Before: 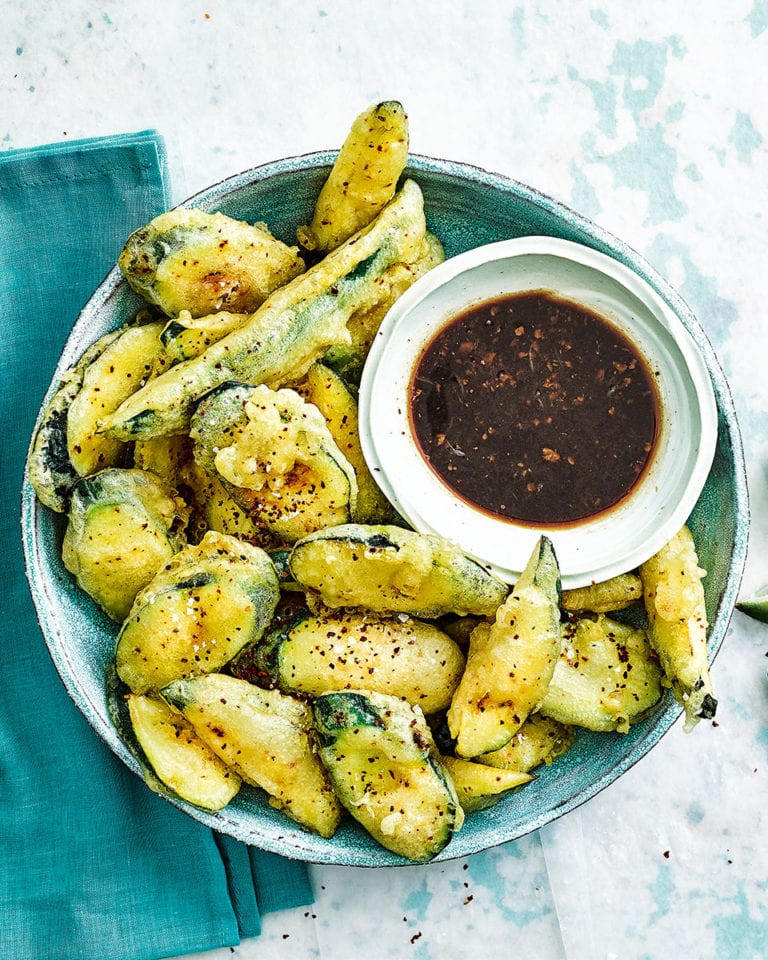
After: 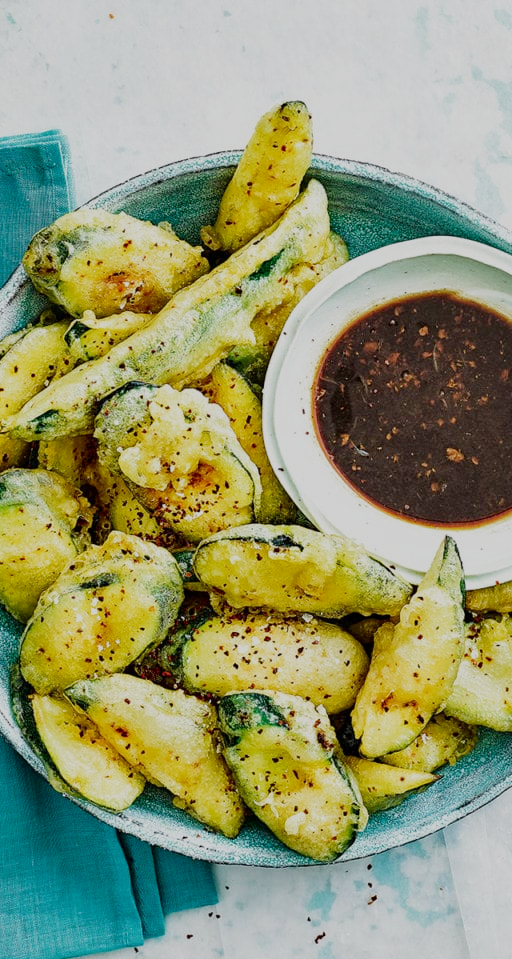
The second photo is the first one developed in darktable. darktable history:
tone equalizer: on, module defaults
contrast brightness saturation: contrast 0.041, saturation 0.155
filmic rgb: black relative exposure -12.95 EV, white relative exposure 4.04 EV, target white luminance 85.15%, hardness 6.29, latitude 41.53%, contrast 0.862, shadows ↔ highlights balance 8.12%, preserve chrominance no, color science v5 (2021)
crop and rotate: left 12.539%, right 20.744%
